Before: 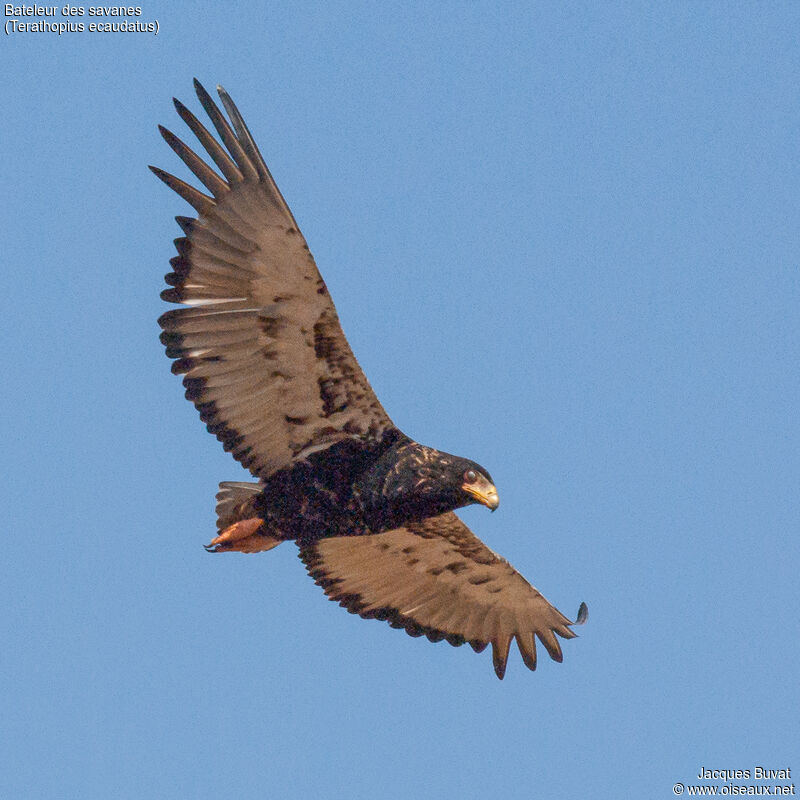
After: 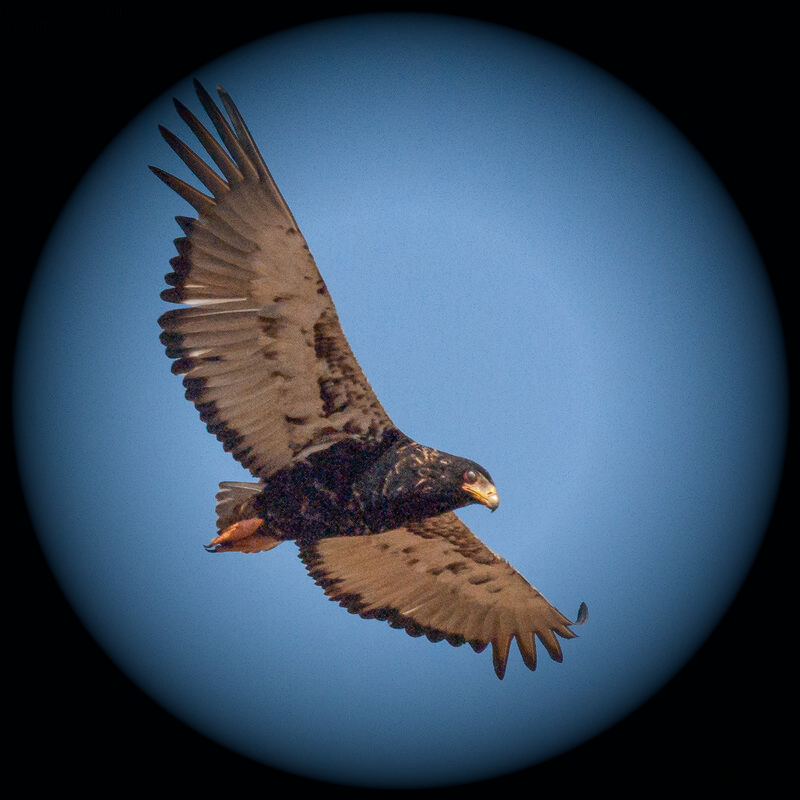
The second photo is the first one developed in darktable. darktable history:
vignetting: fall-off start 47.46%, brightness -0.999, saturation 0.496, automatic ratio true, width/height ratio 1.288
